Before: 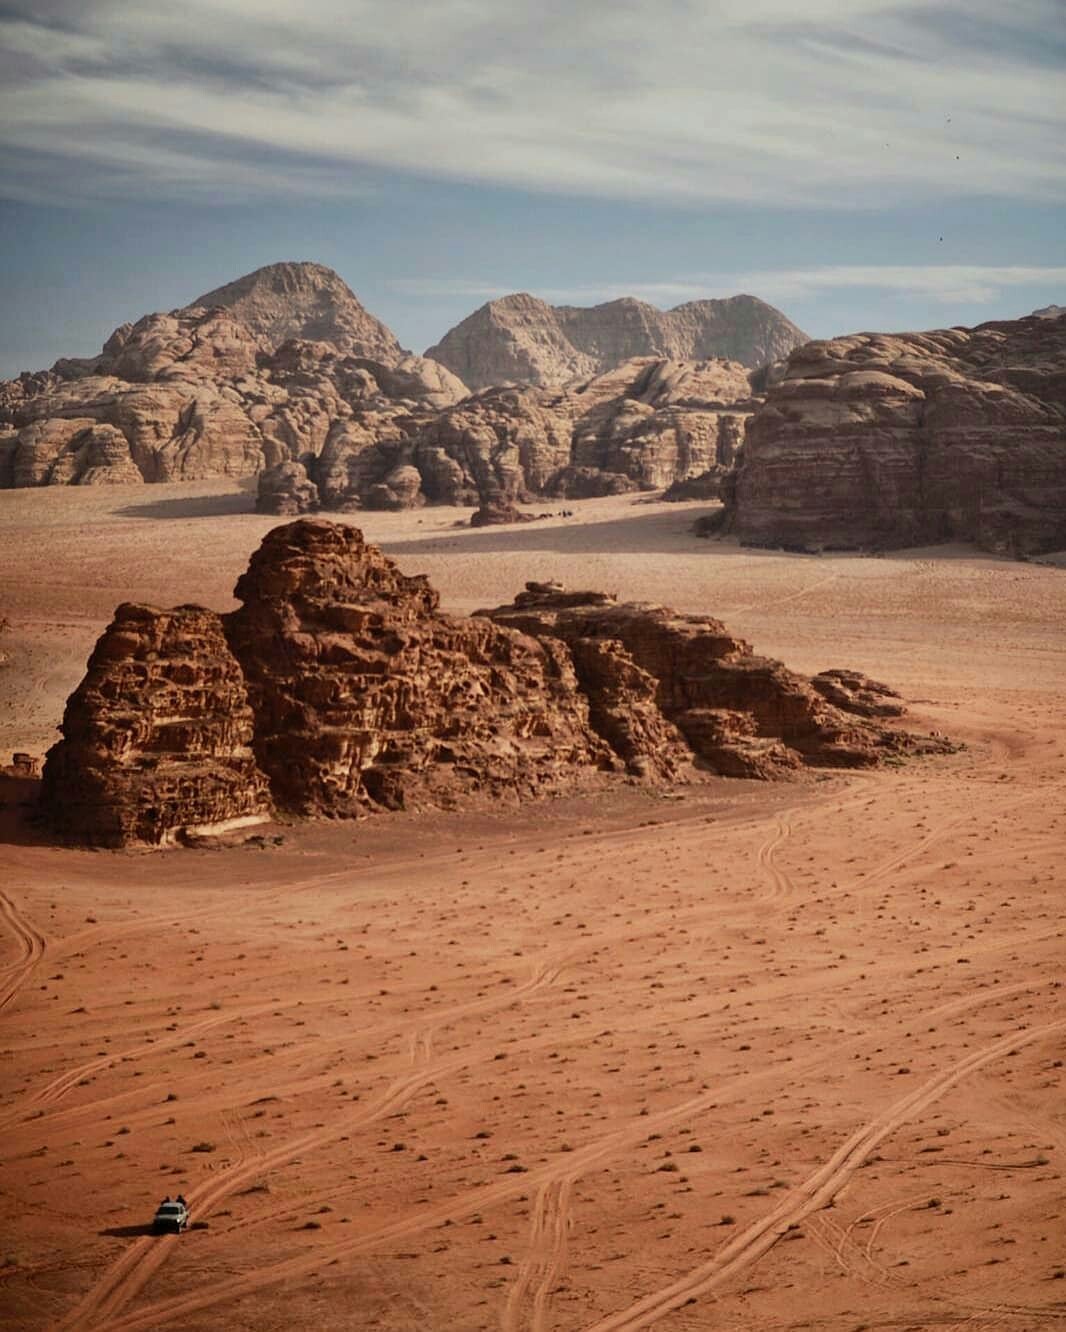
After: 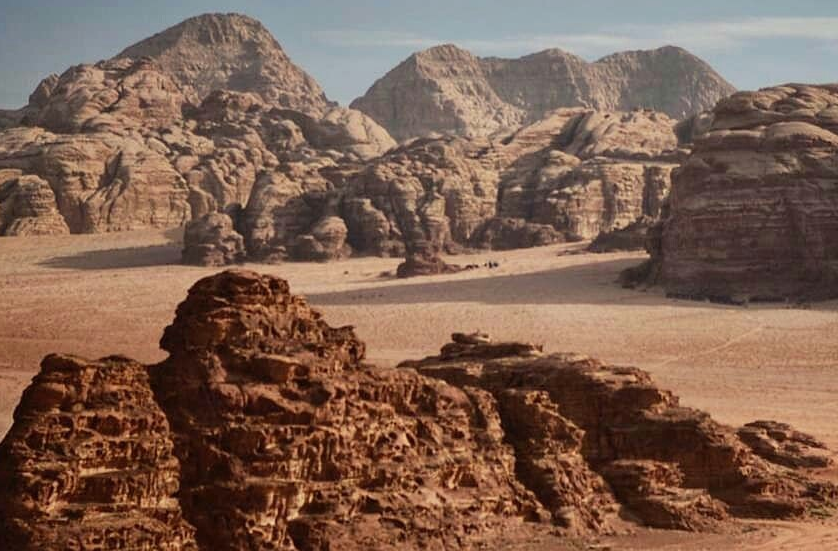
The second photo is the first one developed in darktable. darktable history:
crop: left 7.023%, top 18.696%, right 14.317%, bottom 39.878%
